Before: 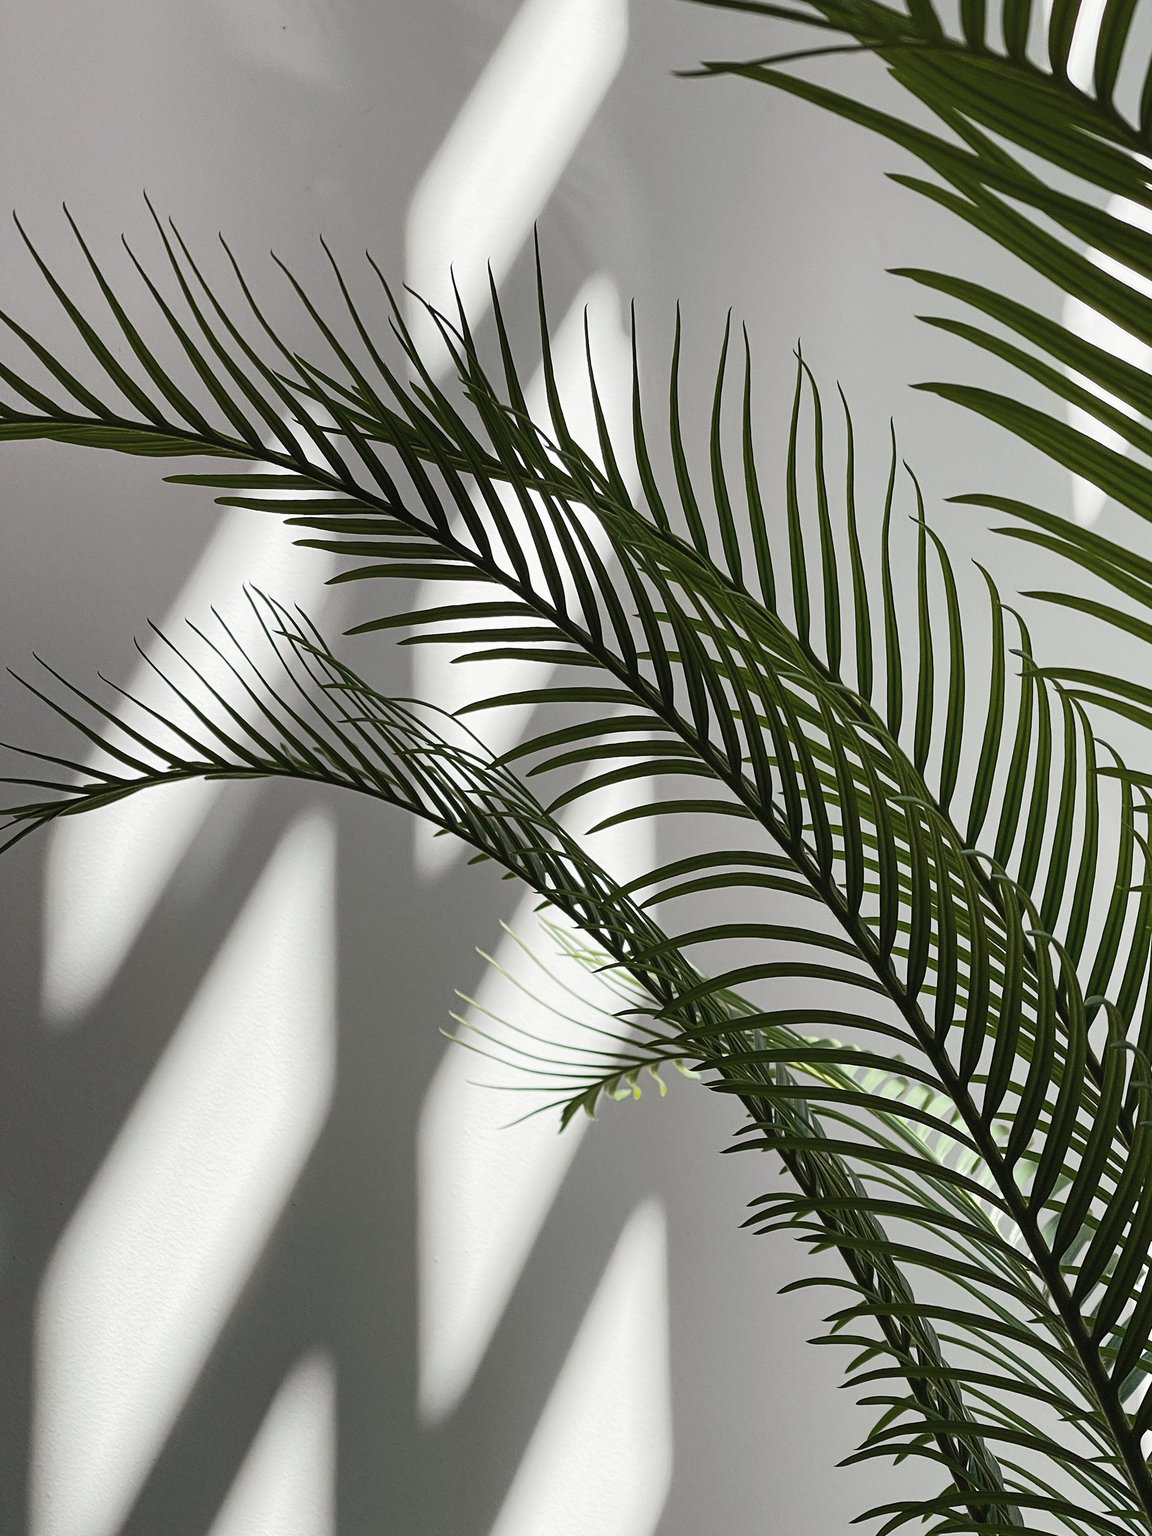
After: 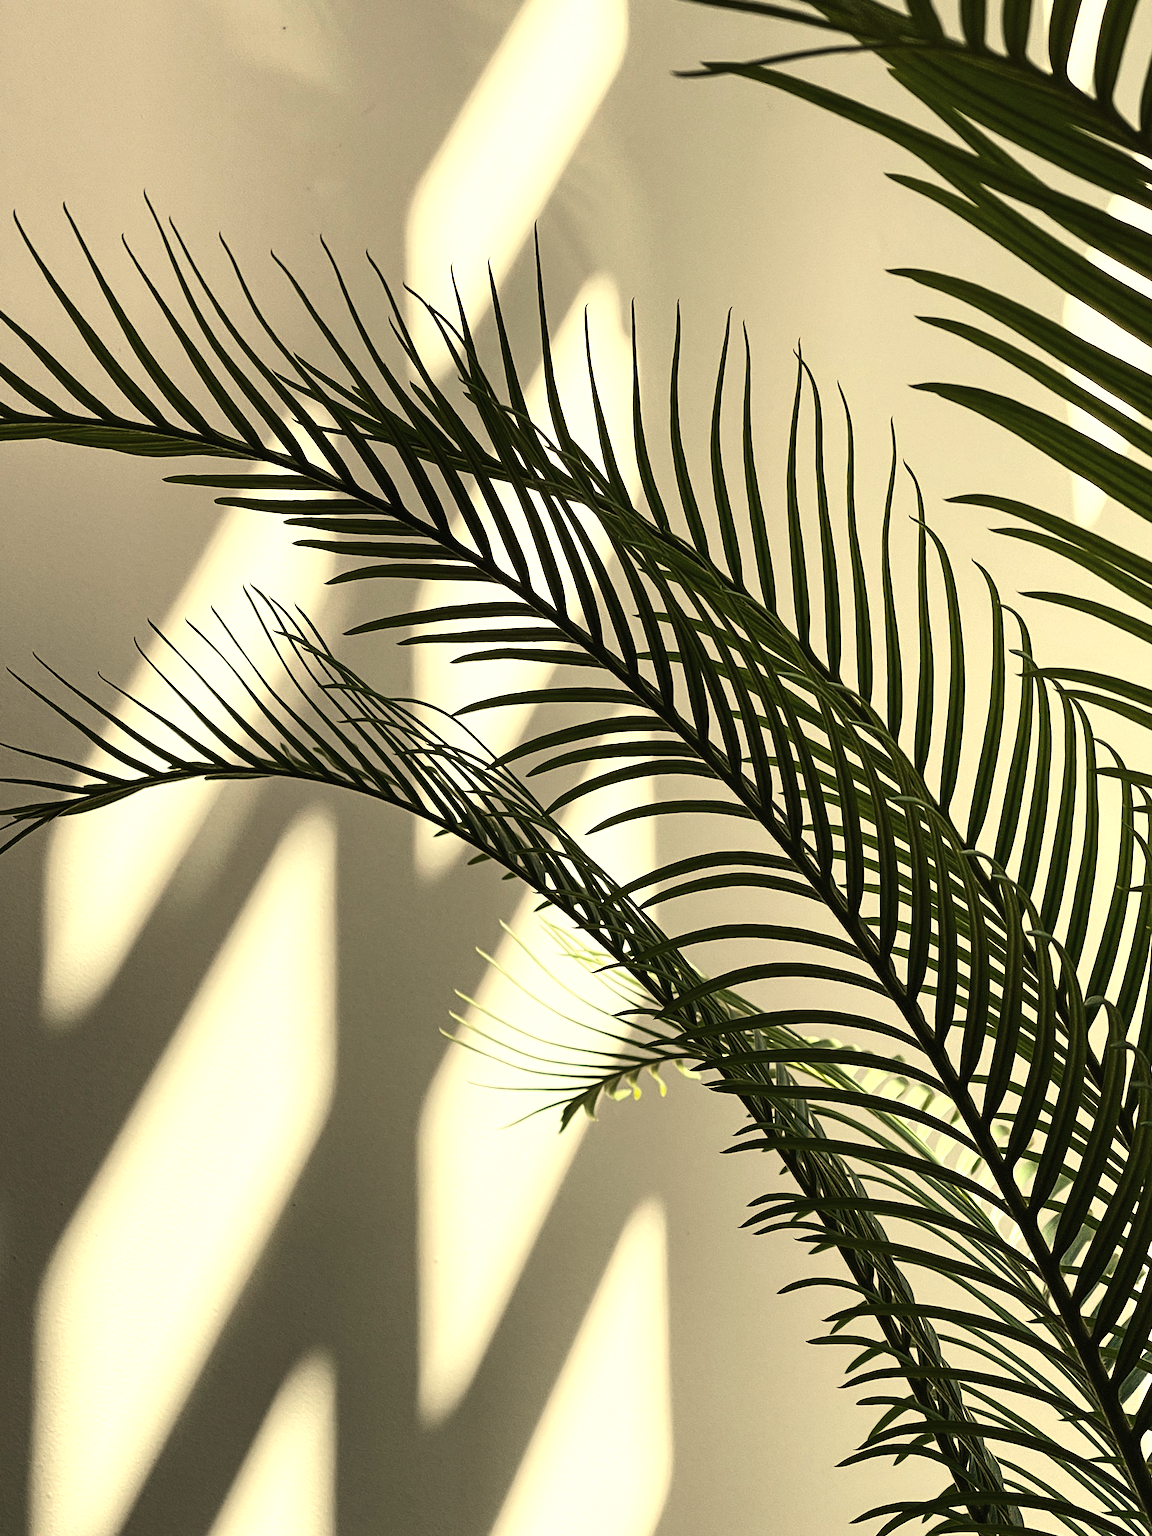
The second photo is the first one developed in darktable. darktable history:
tone equalizer: -8 EV -0.75 EV, -7 EV -0.7 EV, -6 EV -0.6 EV, -5 EV -0.4 EV, -3 EV 0.4 EV, -2 EV 0.6 EV, -1 EV 0.7 EV, +0 EV 0.75 EV, edges refinement/feathering 500, mask exposure compensation -1.57 EV, preserve details no
white balance: red 1.08, blue 0.791
